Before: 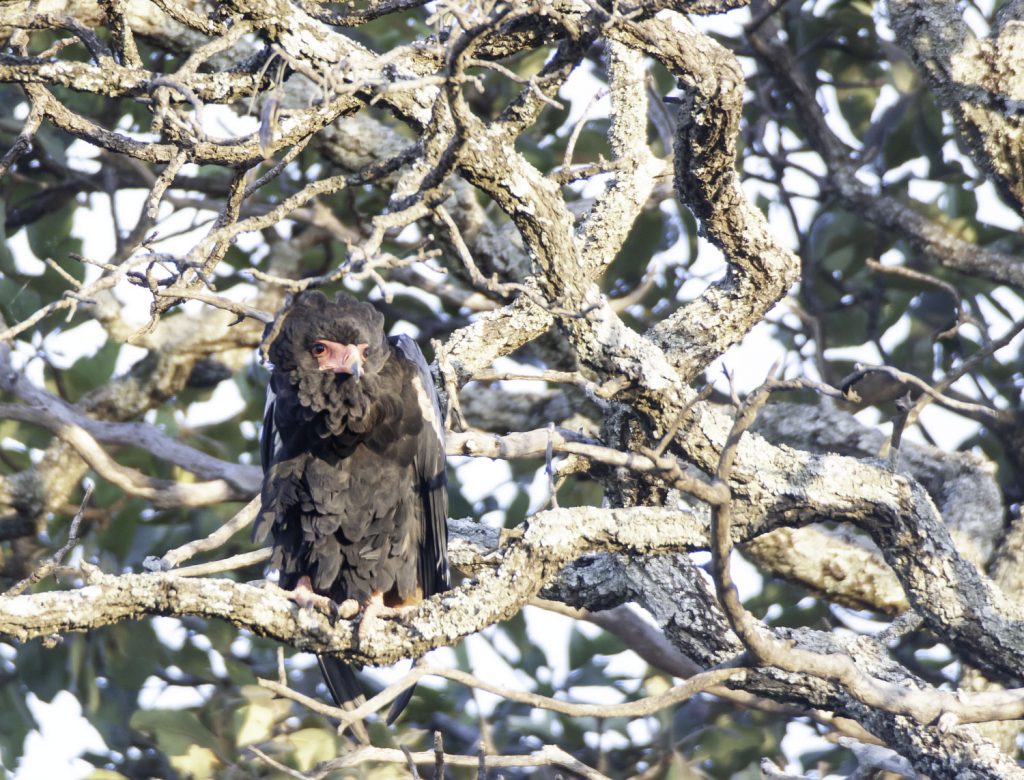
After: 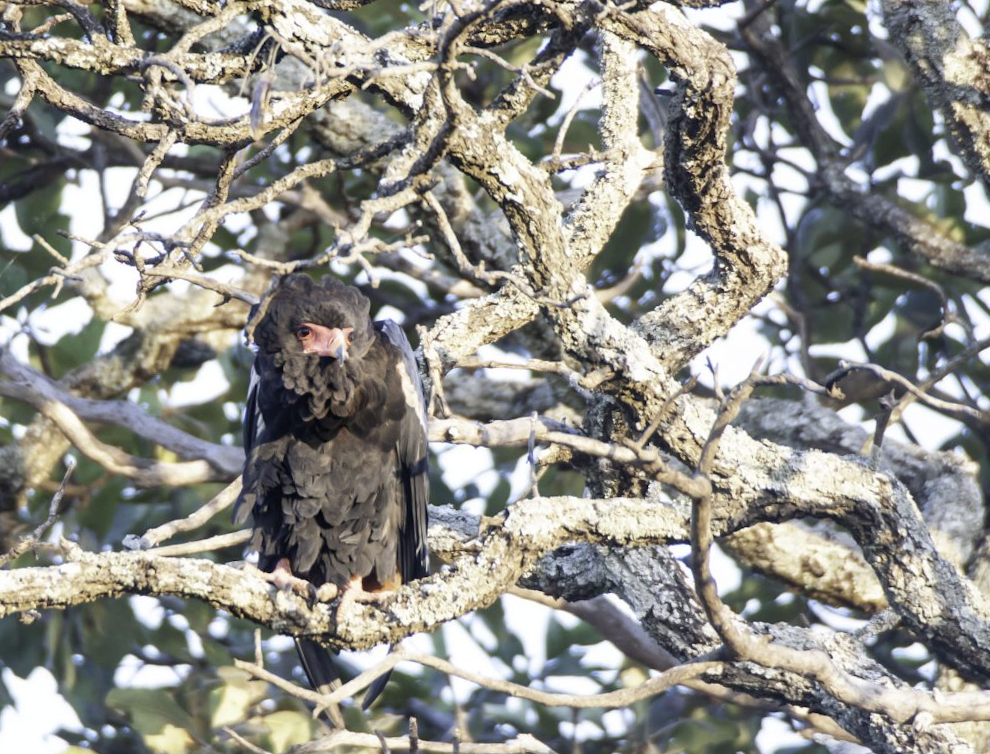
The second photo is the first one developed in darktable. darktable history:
crop and rotate: angle -1.49°
